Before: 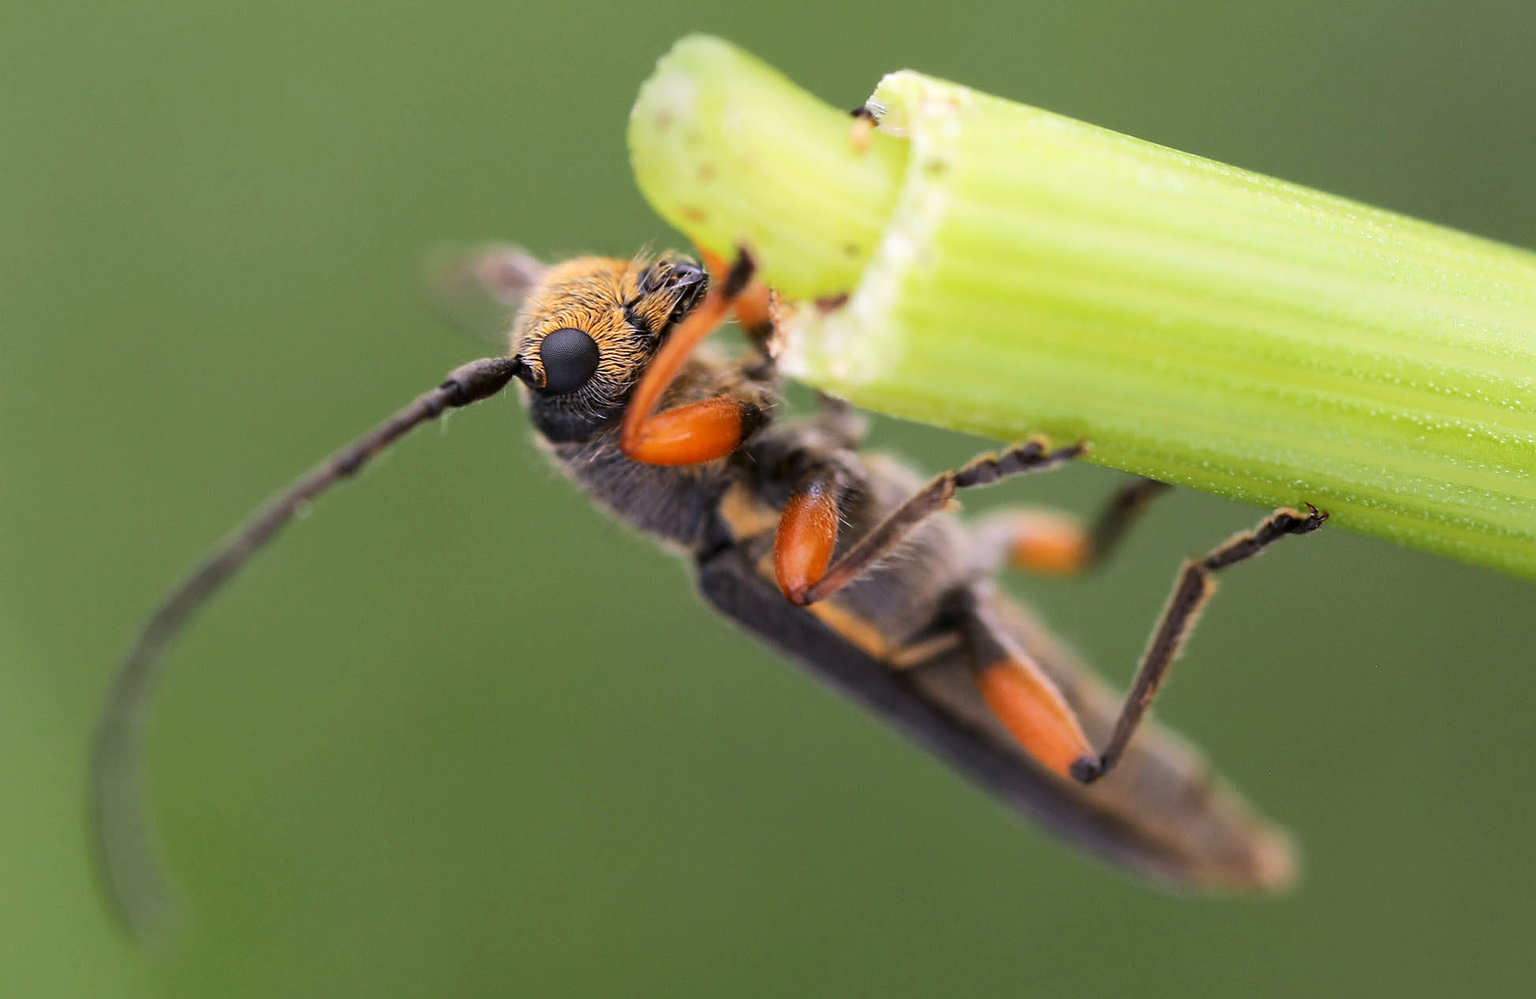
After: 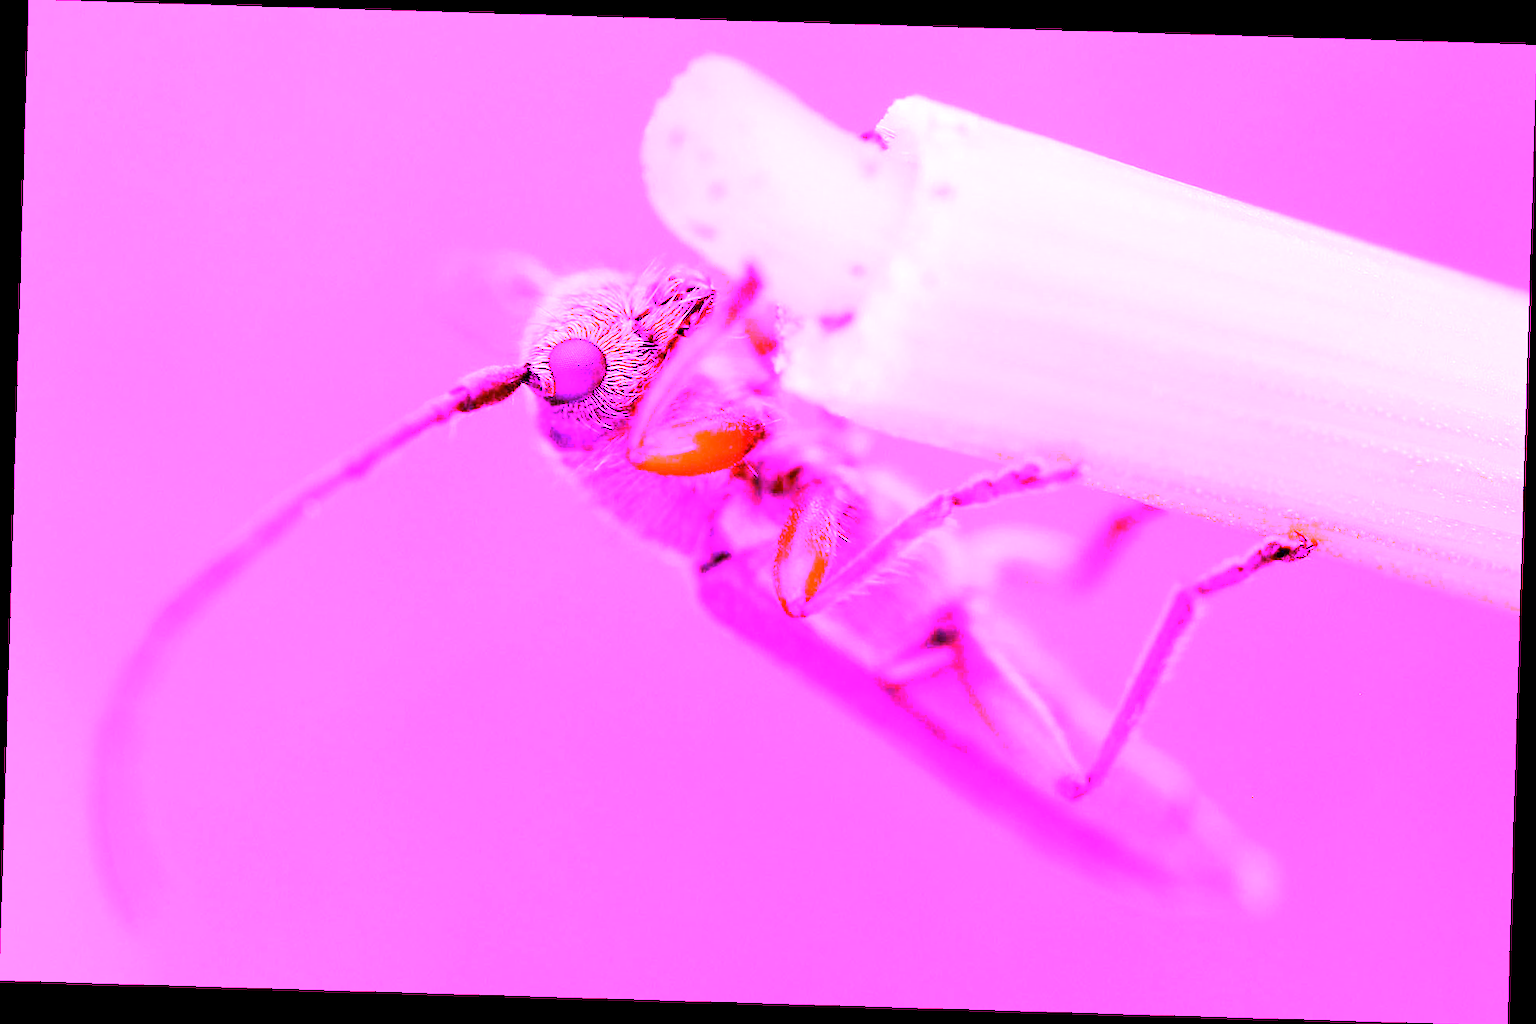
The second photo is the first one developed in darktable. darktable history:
rotate and perspective: rotation 1.72°, automatic cropping off
white balance: red 8, blue 8
